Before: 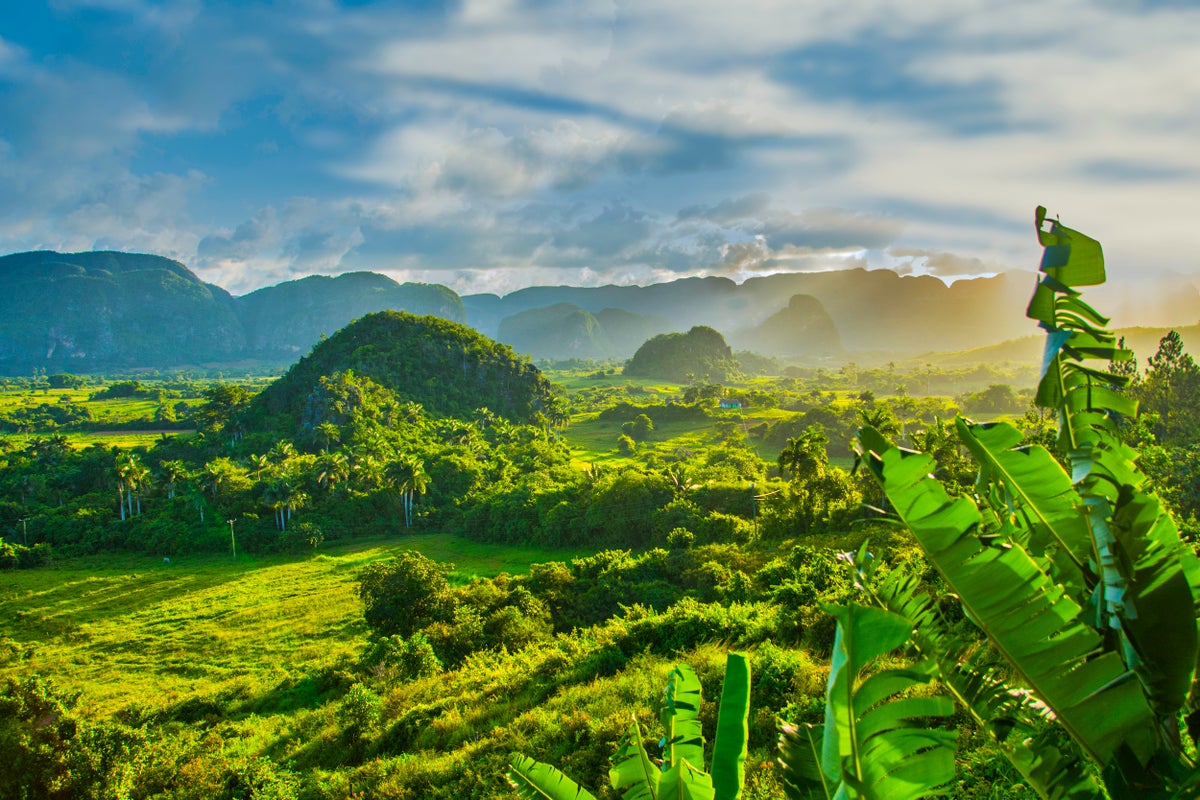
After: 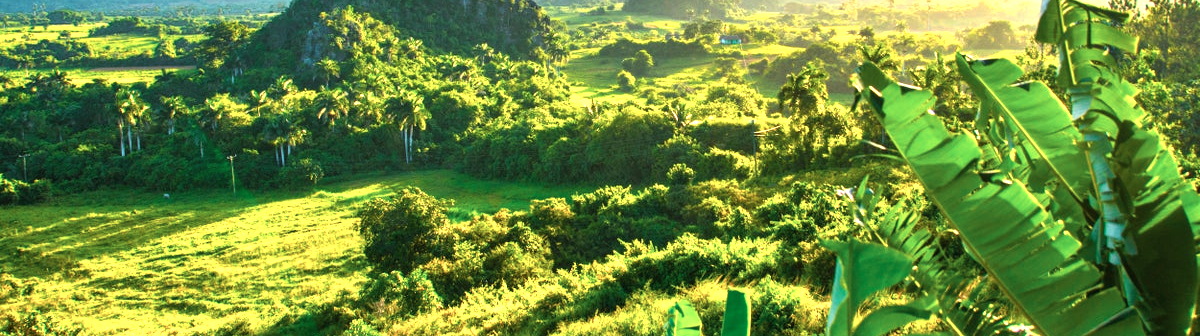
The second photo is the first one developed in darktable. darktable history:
color zones: curves: ch0 [(0.018, 0.548) (0.197, 0.654) (0.425, 0.447) (0.605, 0.658) (0.732, 0.579)]; ch1 [(0.105, 0.531) (0.224, 0.531) (0.386, 0.39) (0.618, 0.456) (0.732, 0.456) (0.956, 0.421)]; ch2 [(0.039, 0.583) (0.215, 0.465) (0.399, 0.544) (0.465, 0.548) (0.614, 0.447) (0.724, 0.43) (0.882, 0.623) (0.956, 0.632)]
exposure: exposure 0.515 EV, compensate highlight preservation false
crop: top 45.551%, bottom 12.262%
